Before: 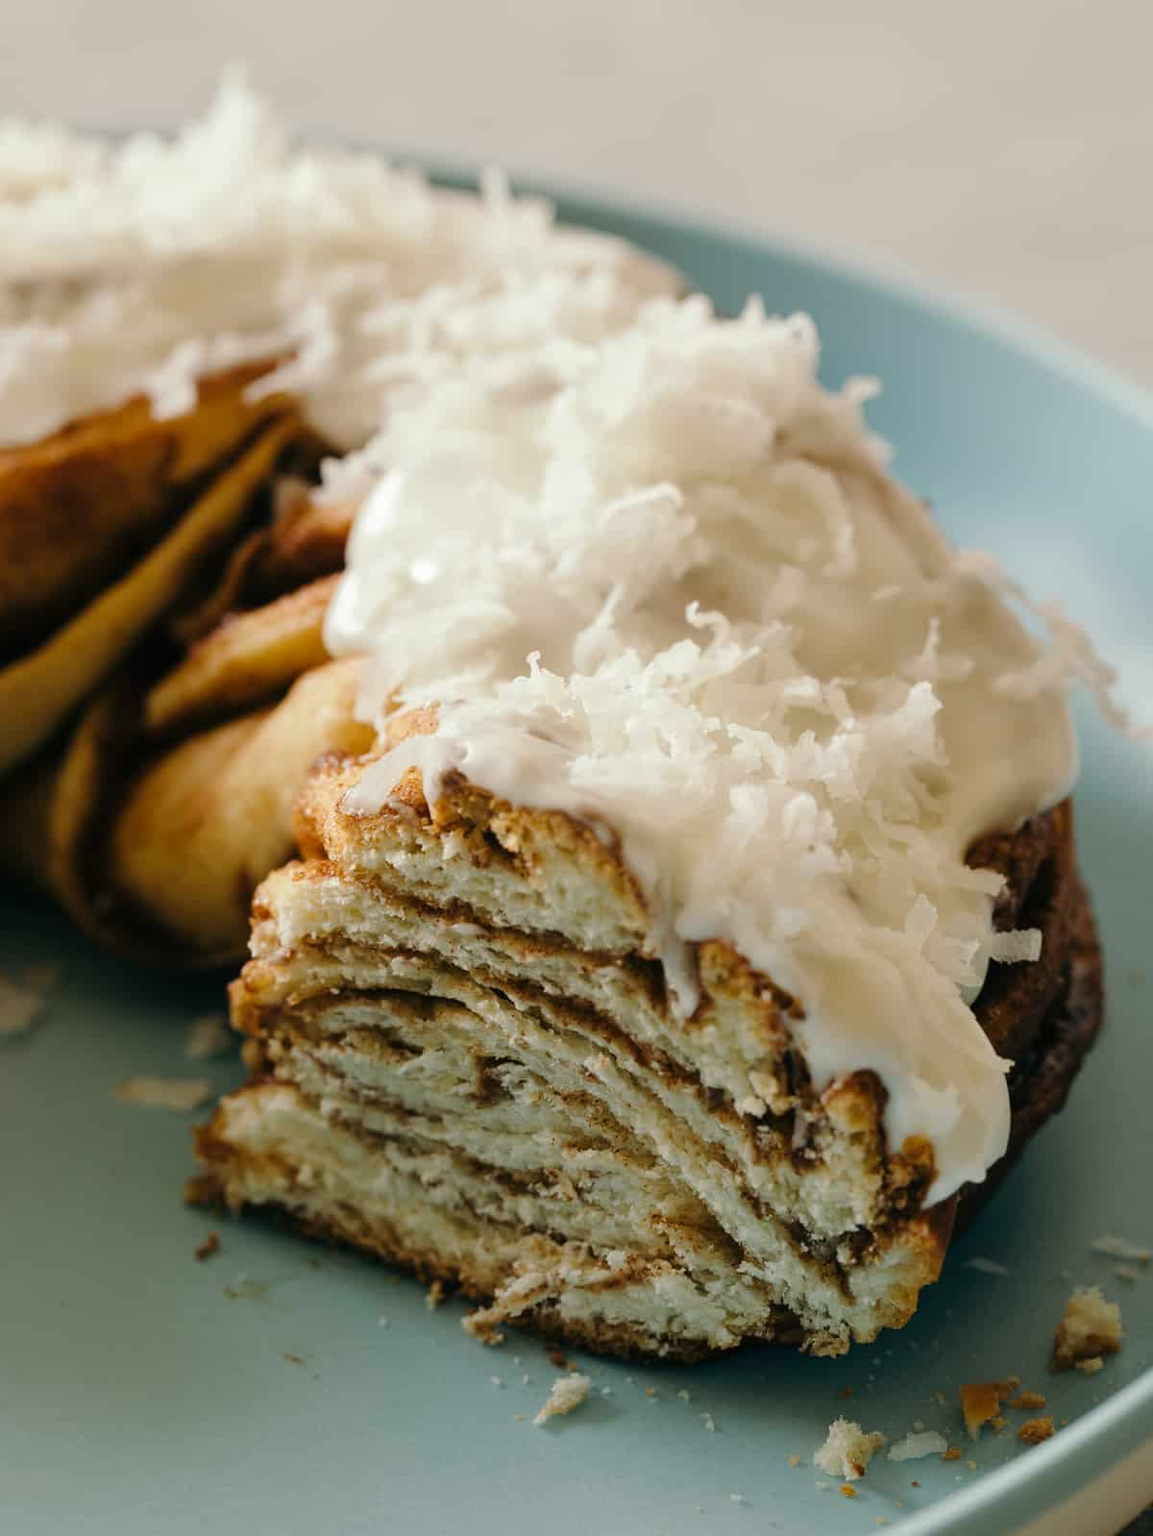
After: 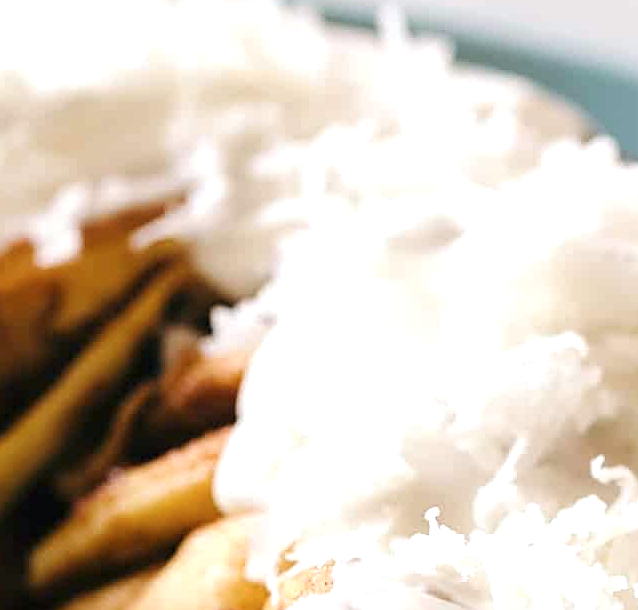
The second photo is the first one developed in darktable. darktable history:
exposure: exposure 0.6 EV, compensate exposure bias true, compensate highlight preservation false
color calibration: illuminant as shot in camera, x 0.358, y 0.373, temperature 4628.91 K
crop: left 10.292%, top 10.678%, right 36.5%, bottom 51.126%
sharpen: on, module defaults
